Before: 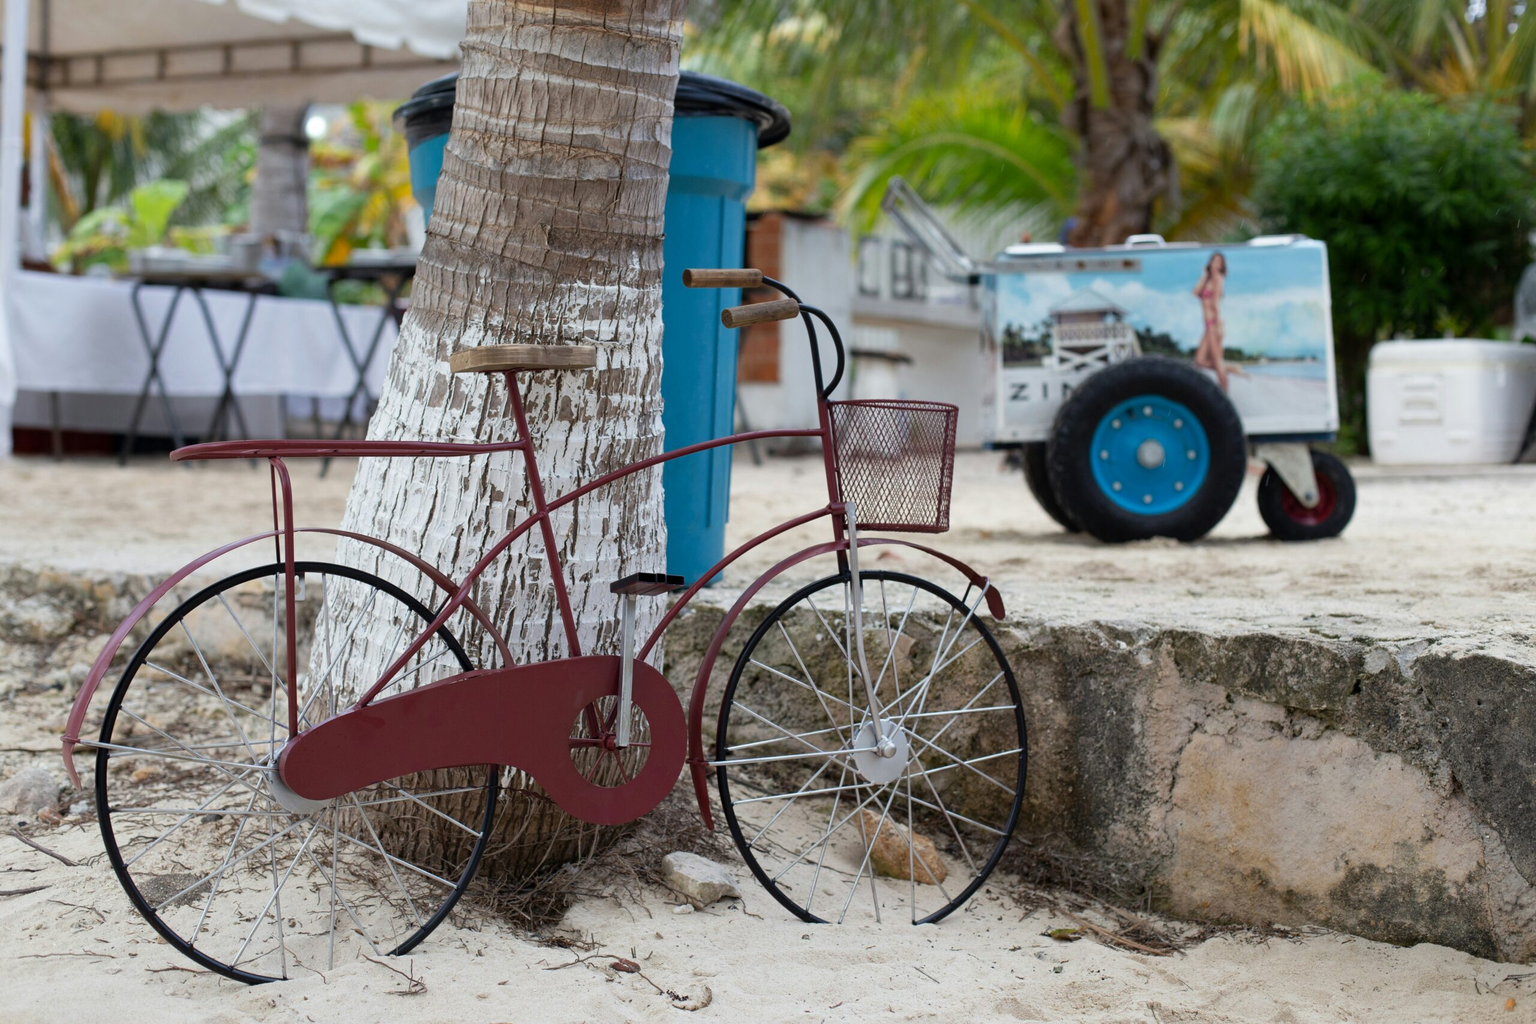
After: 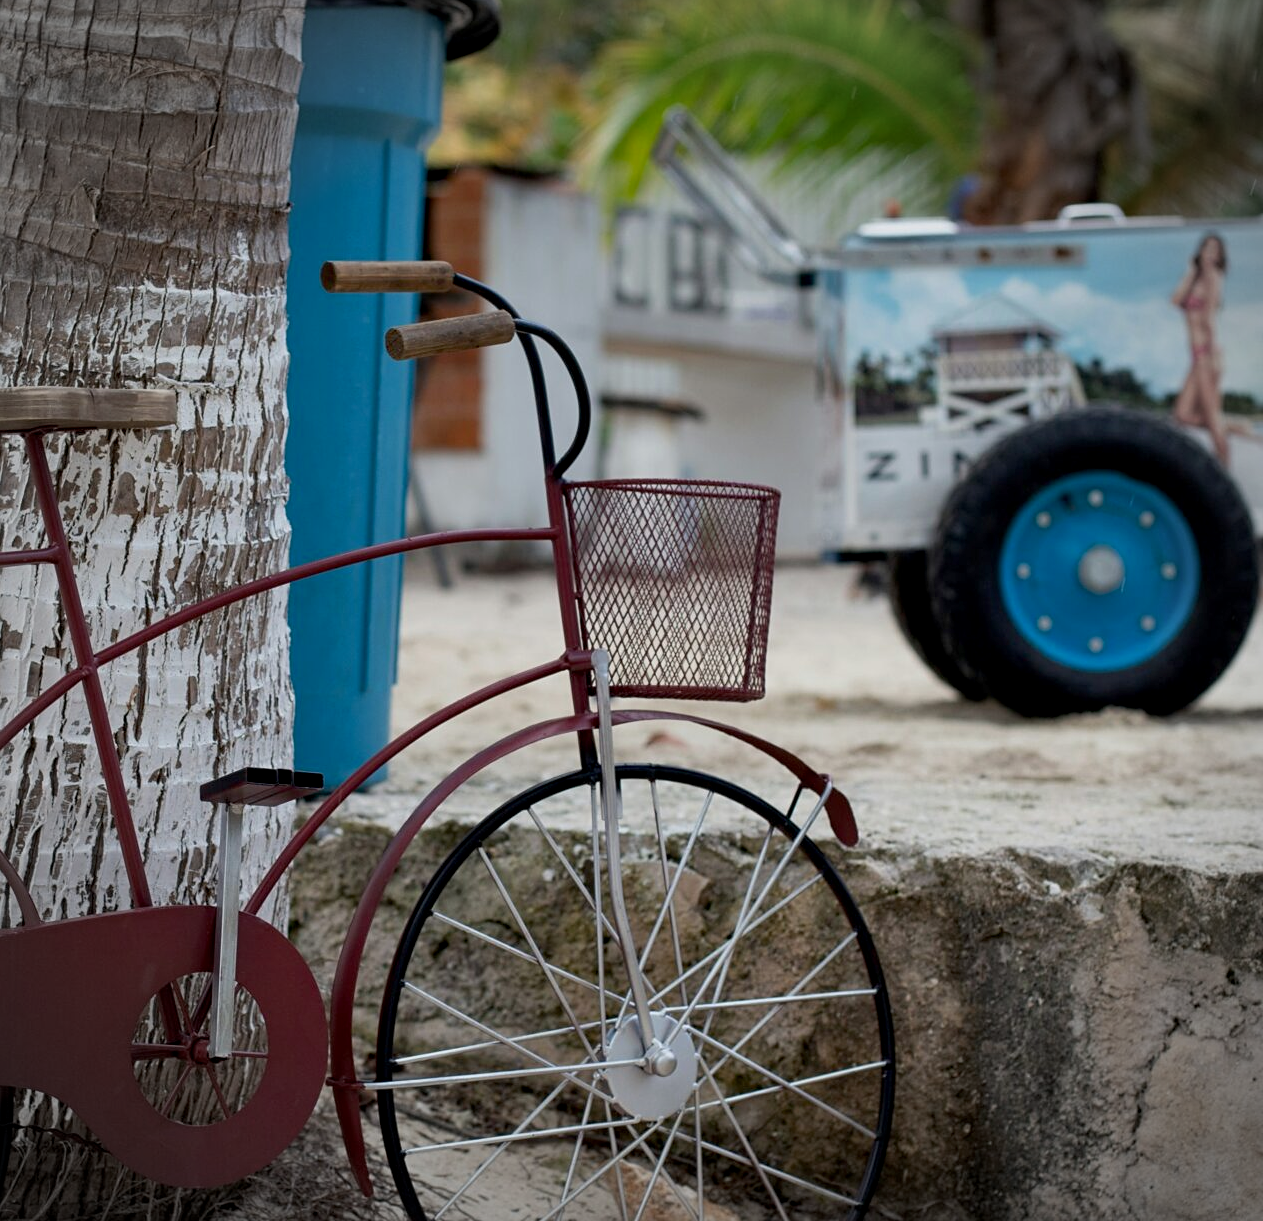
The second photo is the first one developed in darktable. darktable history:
sharpen: amount 0.216
crop: left 31.95%, top 10.97%, right 18.7%, bottom 17.476%
exposure: black level correction 0.006, exposure -0.221 EV, compensate exposure bias true, compensate highlight preservation false
vignetting: brightness -0.442, saturation -0.688, automatic ratio true
